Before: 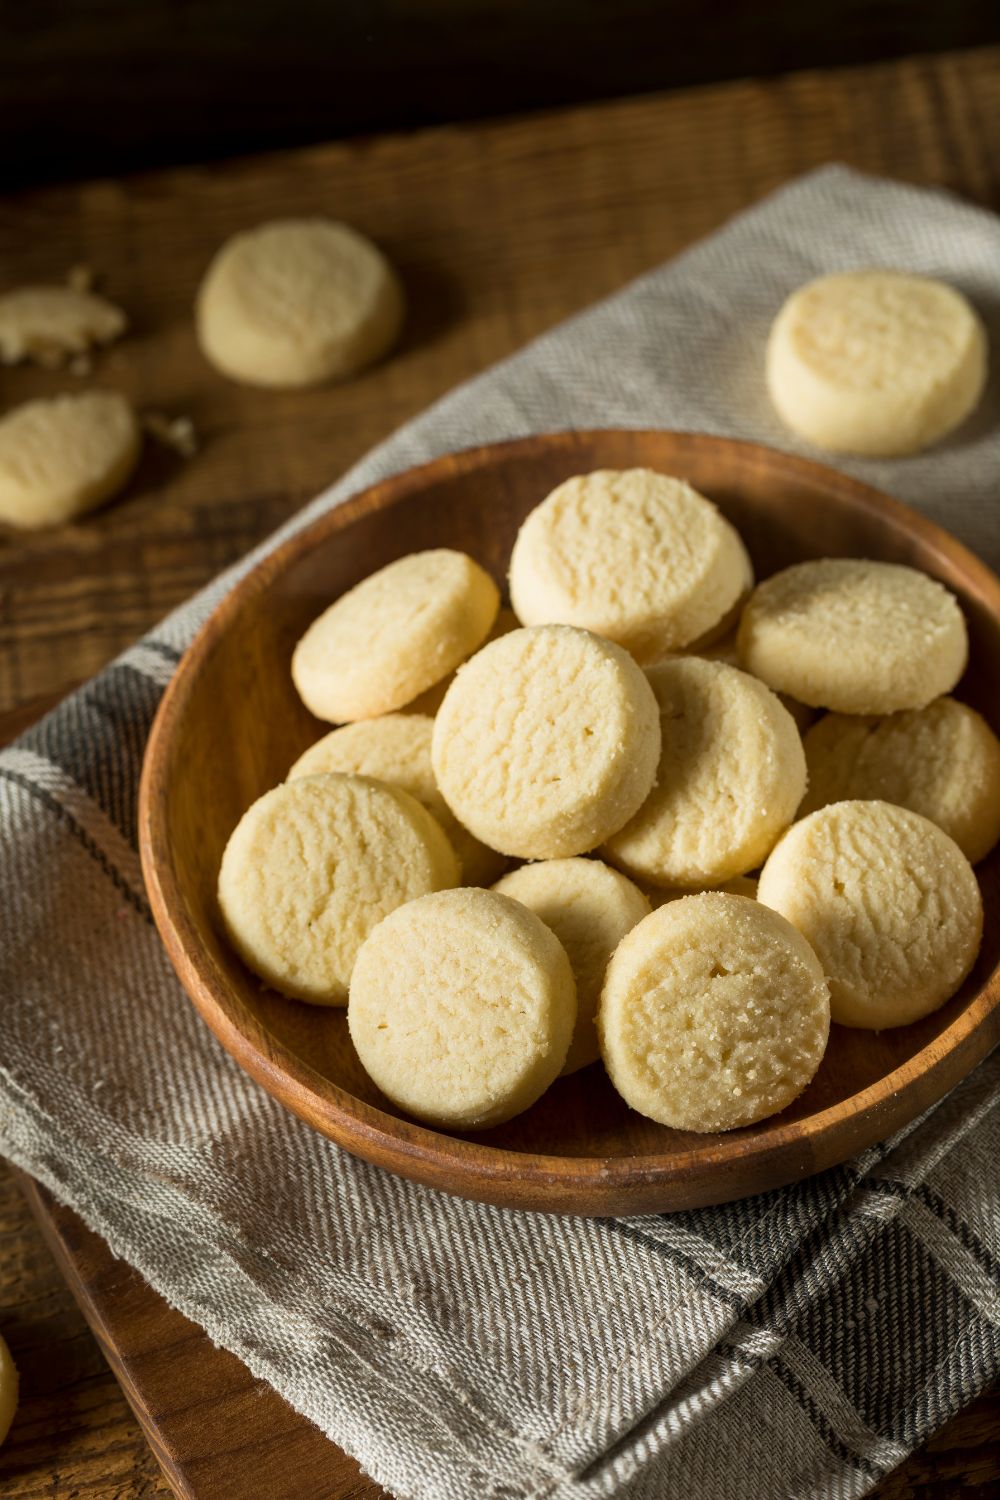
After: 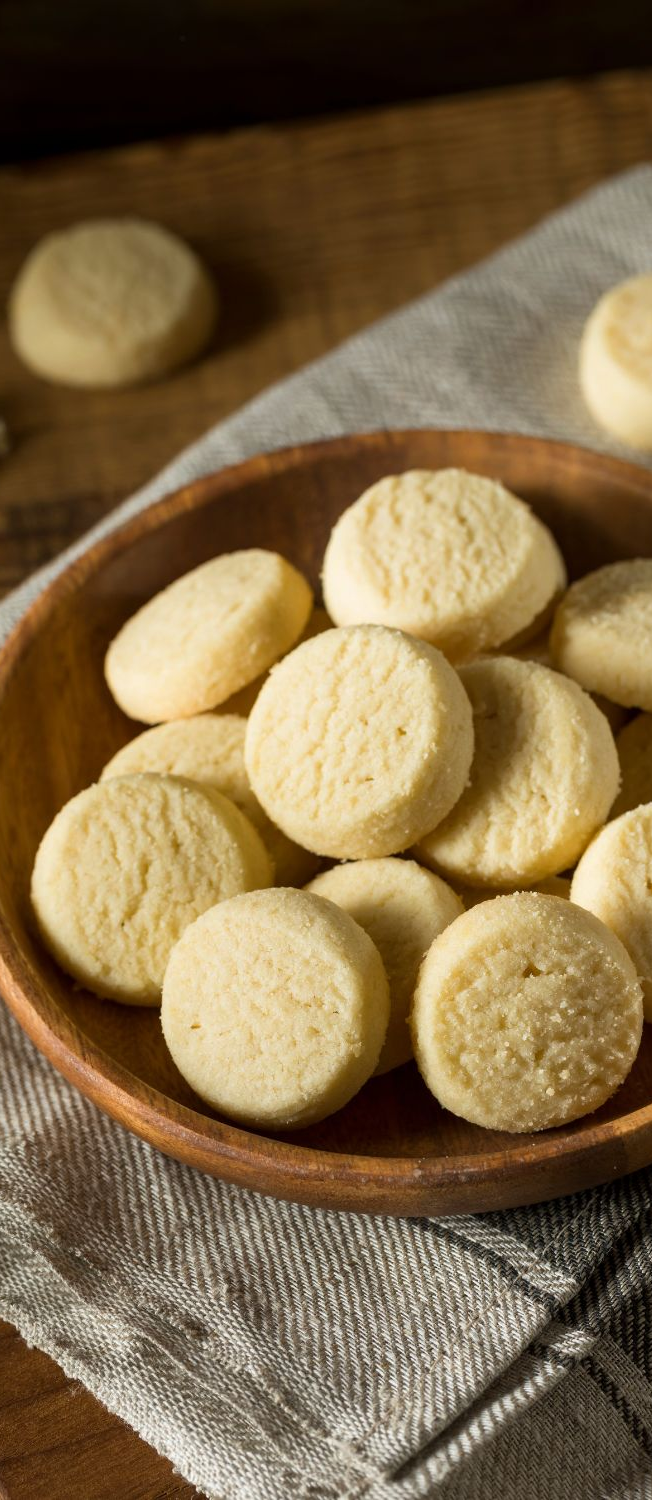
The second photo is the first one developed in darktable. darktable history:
crop and rotate: left 18.761%, right 16.005%
tone equalizer: mask exposure compensation -0.495 EV
